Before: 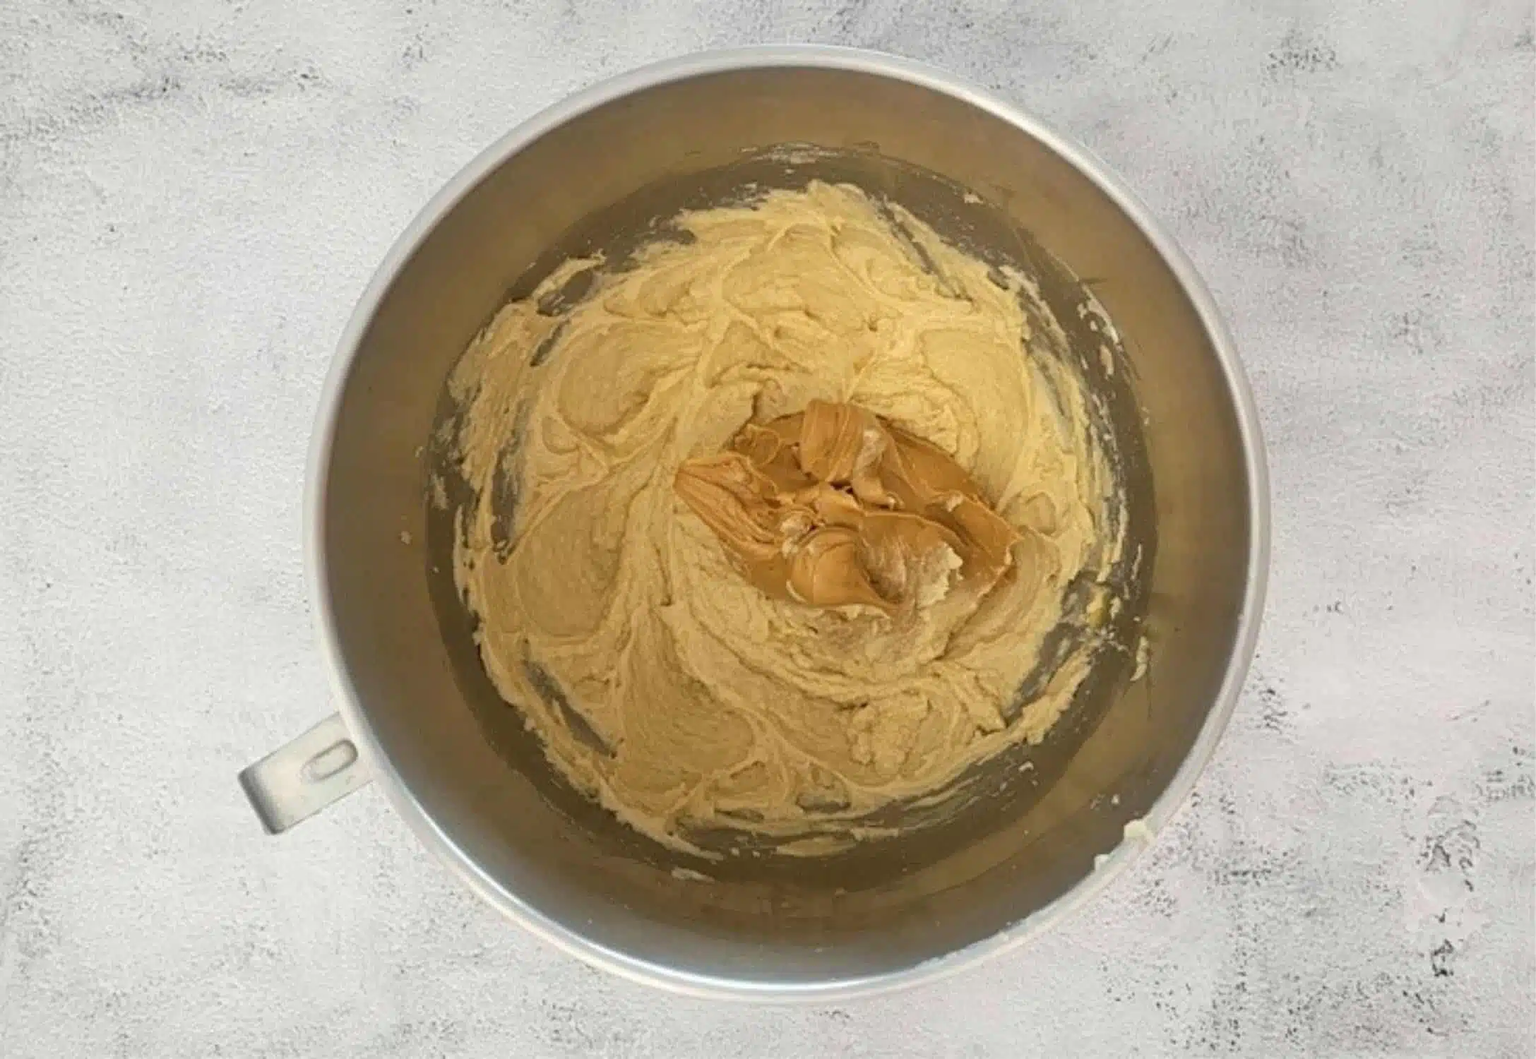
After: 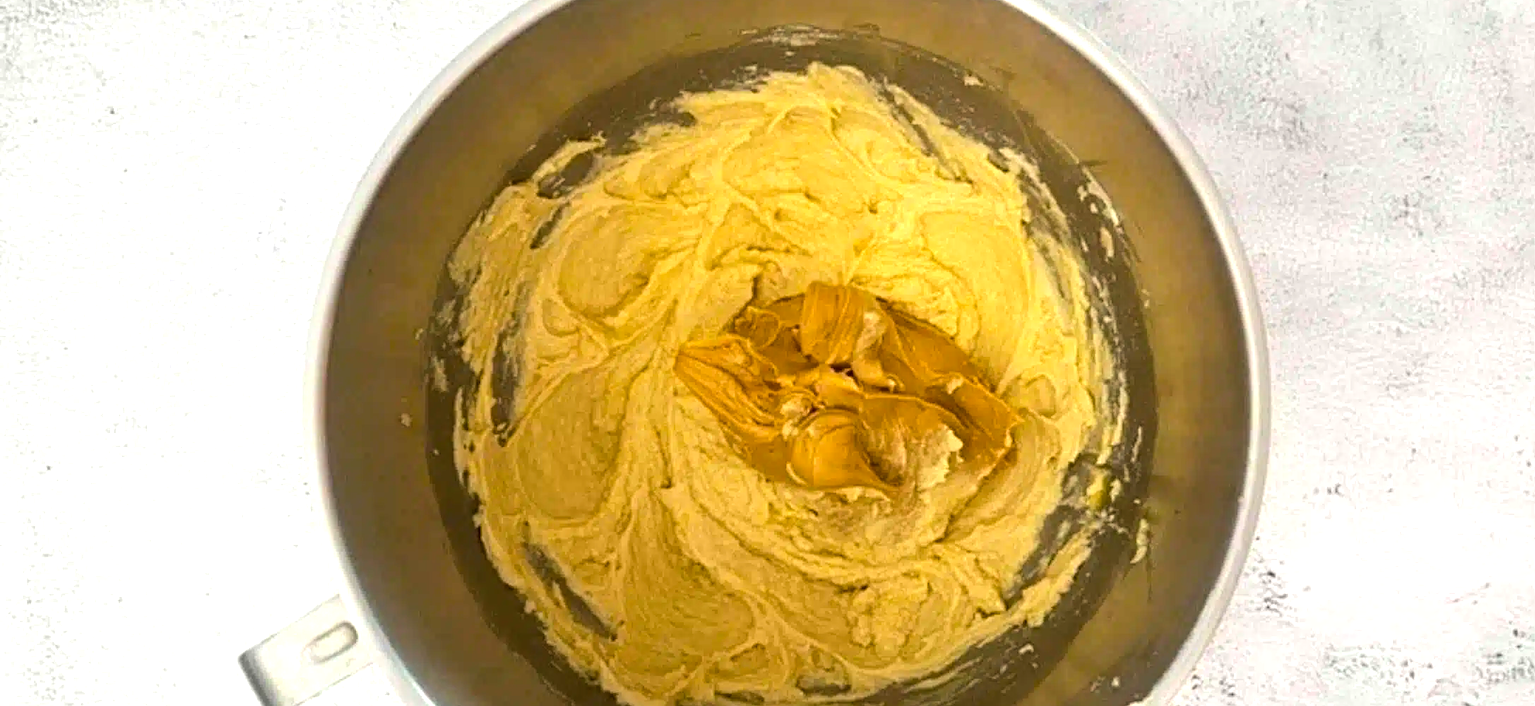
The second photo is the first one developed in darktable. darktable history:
tone equalizer: -8 EV -0.75 EV, -7 EV -0.7 EV, -6 EV -0.6 EV, -5 EV -0.4 EV, -3 EV 0.4 EV, -2 EV 0.6 EV, -1 EV 0.7 EV, +0 EV 0.75 EV, edges refinement/feathering 500, mask exposure compensation -1.57 EV, preserve details no
crop: top 11.166%, bottom 22.168%
color balance rgb: linear chroma grading › global chroma 9.31%, global vibrance 41.49%
